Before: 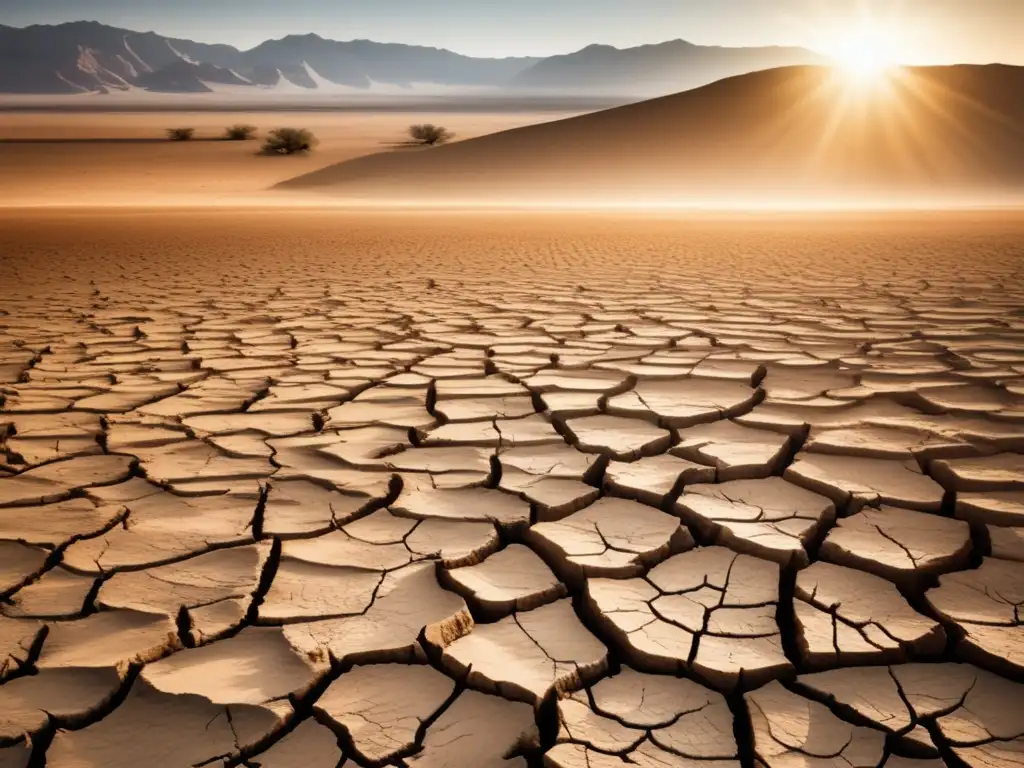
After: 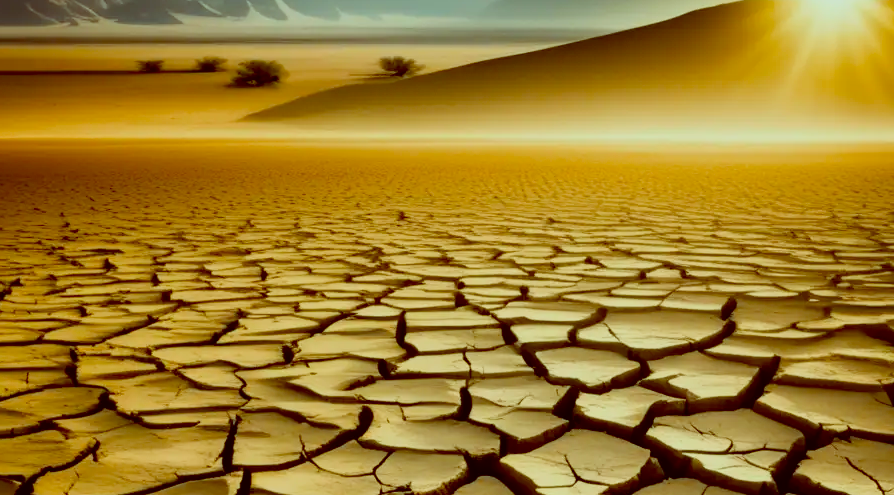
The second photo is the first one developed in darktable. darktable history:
crop: left 3.015%, top 8.969%, right 9.647%, bottom 26.457%
color balance: lift [1, 1.015, 0.987, 0.985], gamma [1, 0.959, 1.042, 0.958], gain [0.927, 0.938, 1.072, 0.928], contrast 1.5%
filmic rgb: black relative exposure -7.75 EV, white relative exposure 4.4 EV, threshold 3 EV, target black luminance 0%, hardness 3.76, latitude 50.51%, contrast 1.074, highlights saturation mix 10%, shadows ↔ highlights balance -0.22%, color science v4 (2020), enable highlight reconstruction true
